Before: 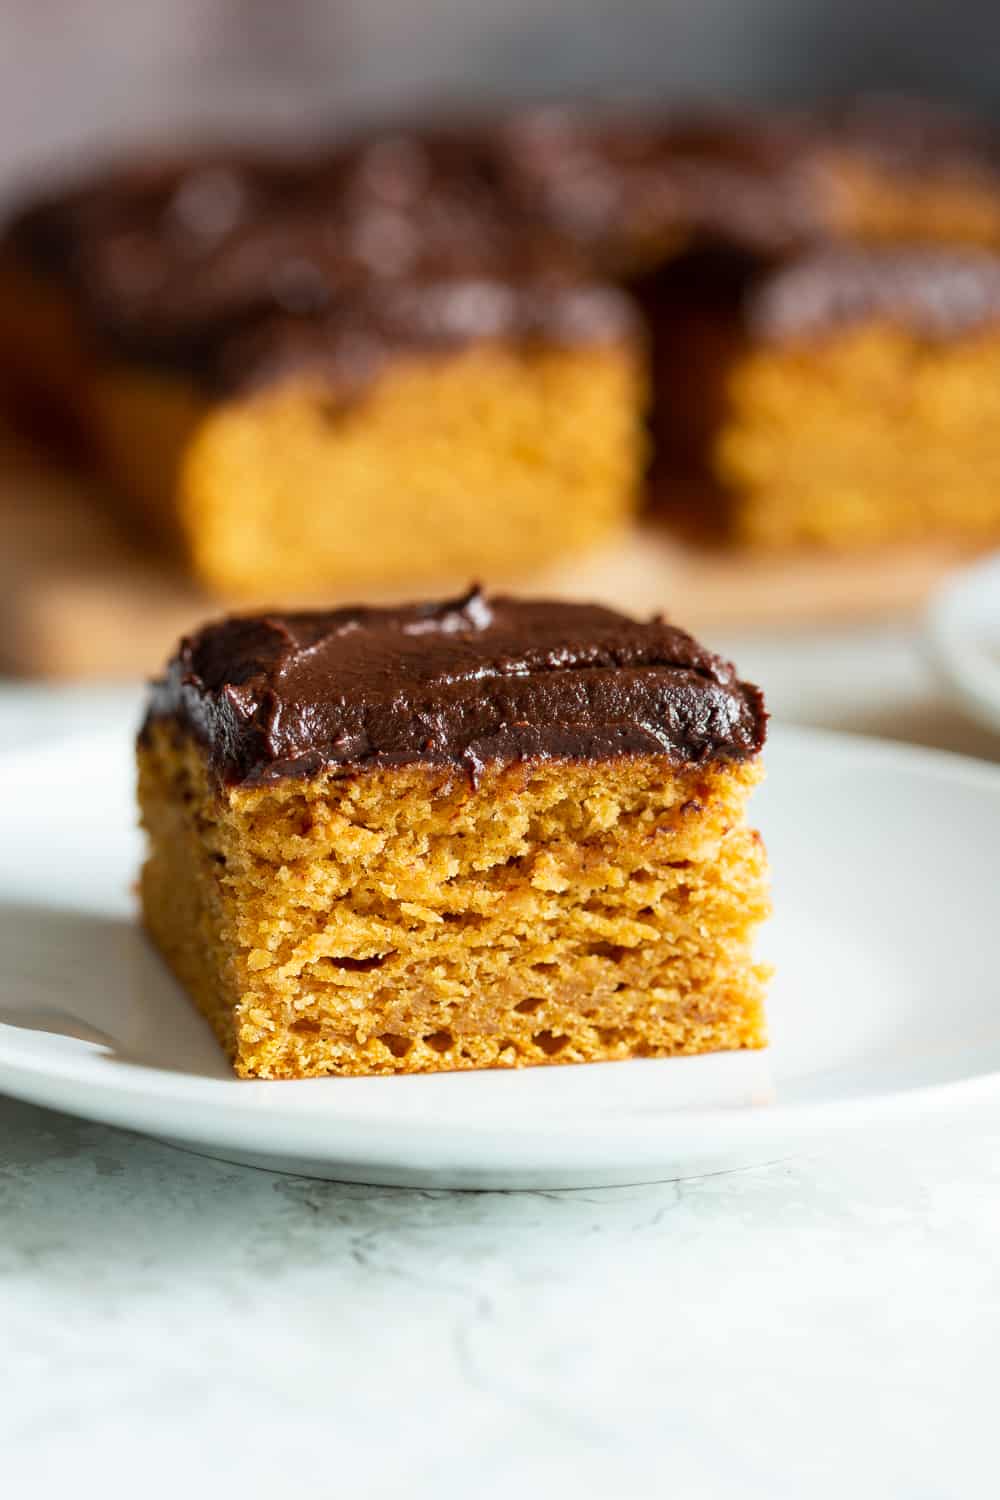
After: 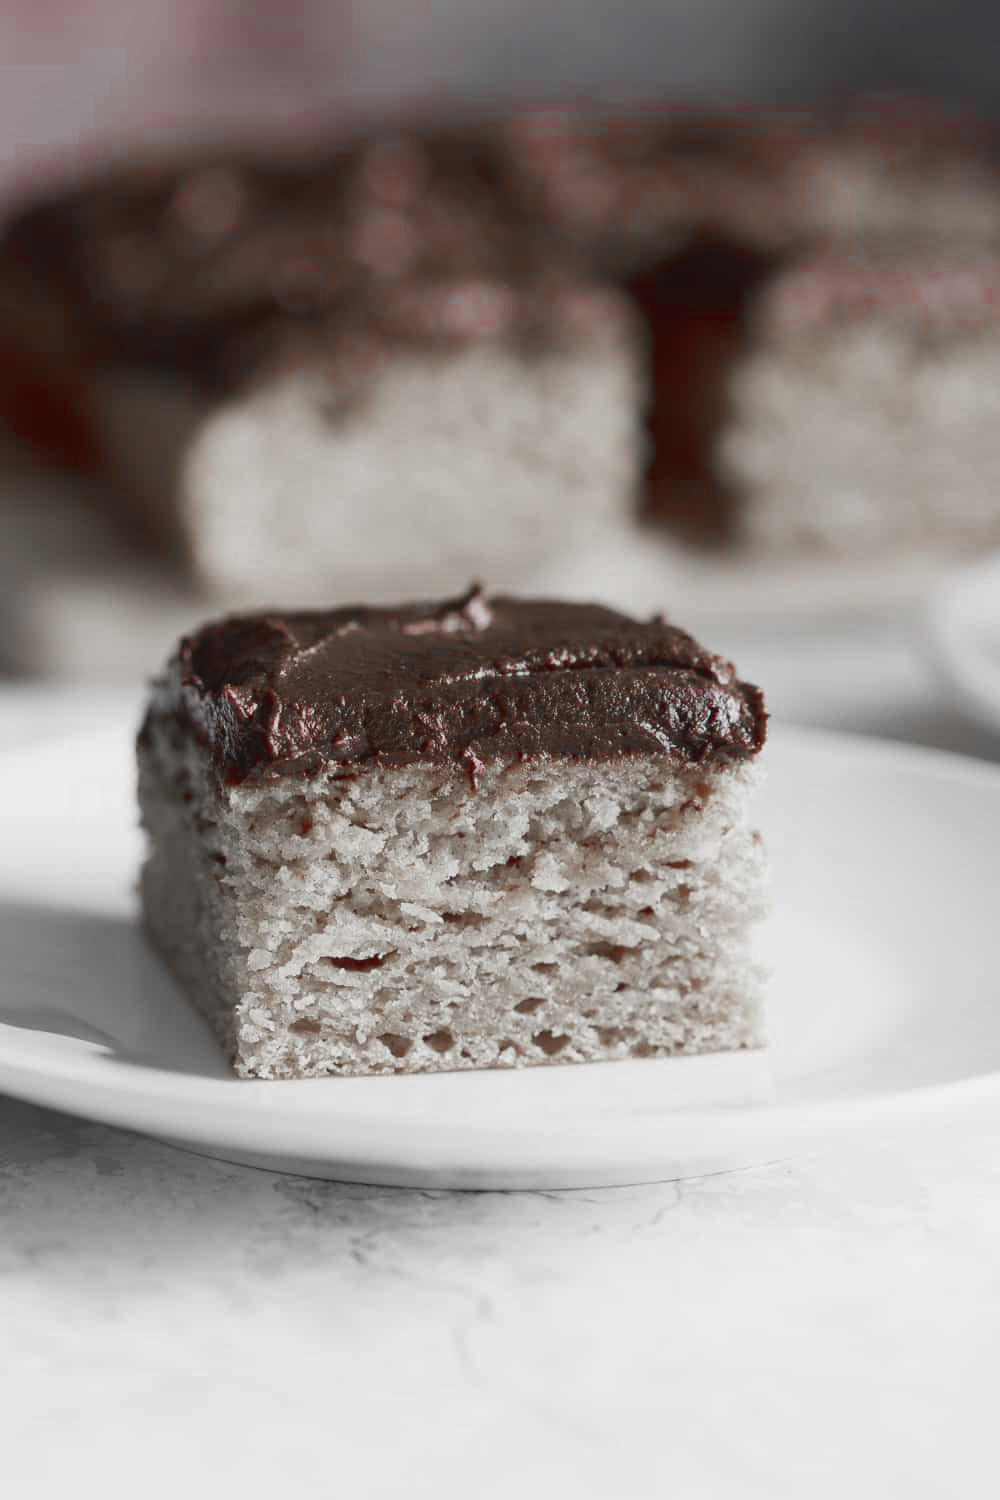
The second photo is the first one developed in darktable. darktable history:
color zones: curves: ch0 [(0, 0.278) (0.143, 0.5) (0.286, 0.5) (0.429, 0.5) (0.571, 0.5) (0.714, 0.5) (0.857, 0.5) (1, 0.5)]; ch1 [(0, 1) (0.143, 0.165) (0.286, 0) (0.429, 0) (0.571, 0) (0.714, 0) (0.857, 0.5) (1, 0.5)]; ch2 [(0, 0.508) (0.143, 0.5) (0.286, 0.5) (0.429, 0.5) (0.571, 0.5) (0.714, 0.5) (0.857, 0.5) (1, 0.5)]
contrast brightness saturation: contrast -0.08, brightness -0.04, saturation -0.11
contrast equalizer: octaves 7, y [[0.6 ×6], [0.55 ×6], [0 ×6], [0 ×6], [0 ×6]], mix -0.3
